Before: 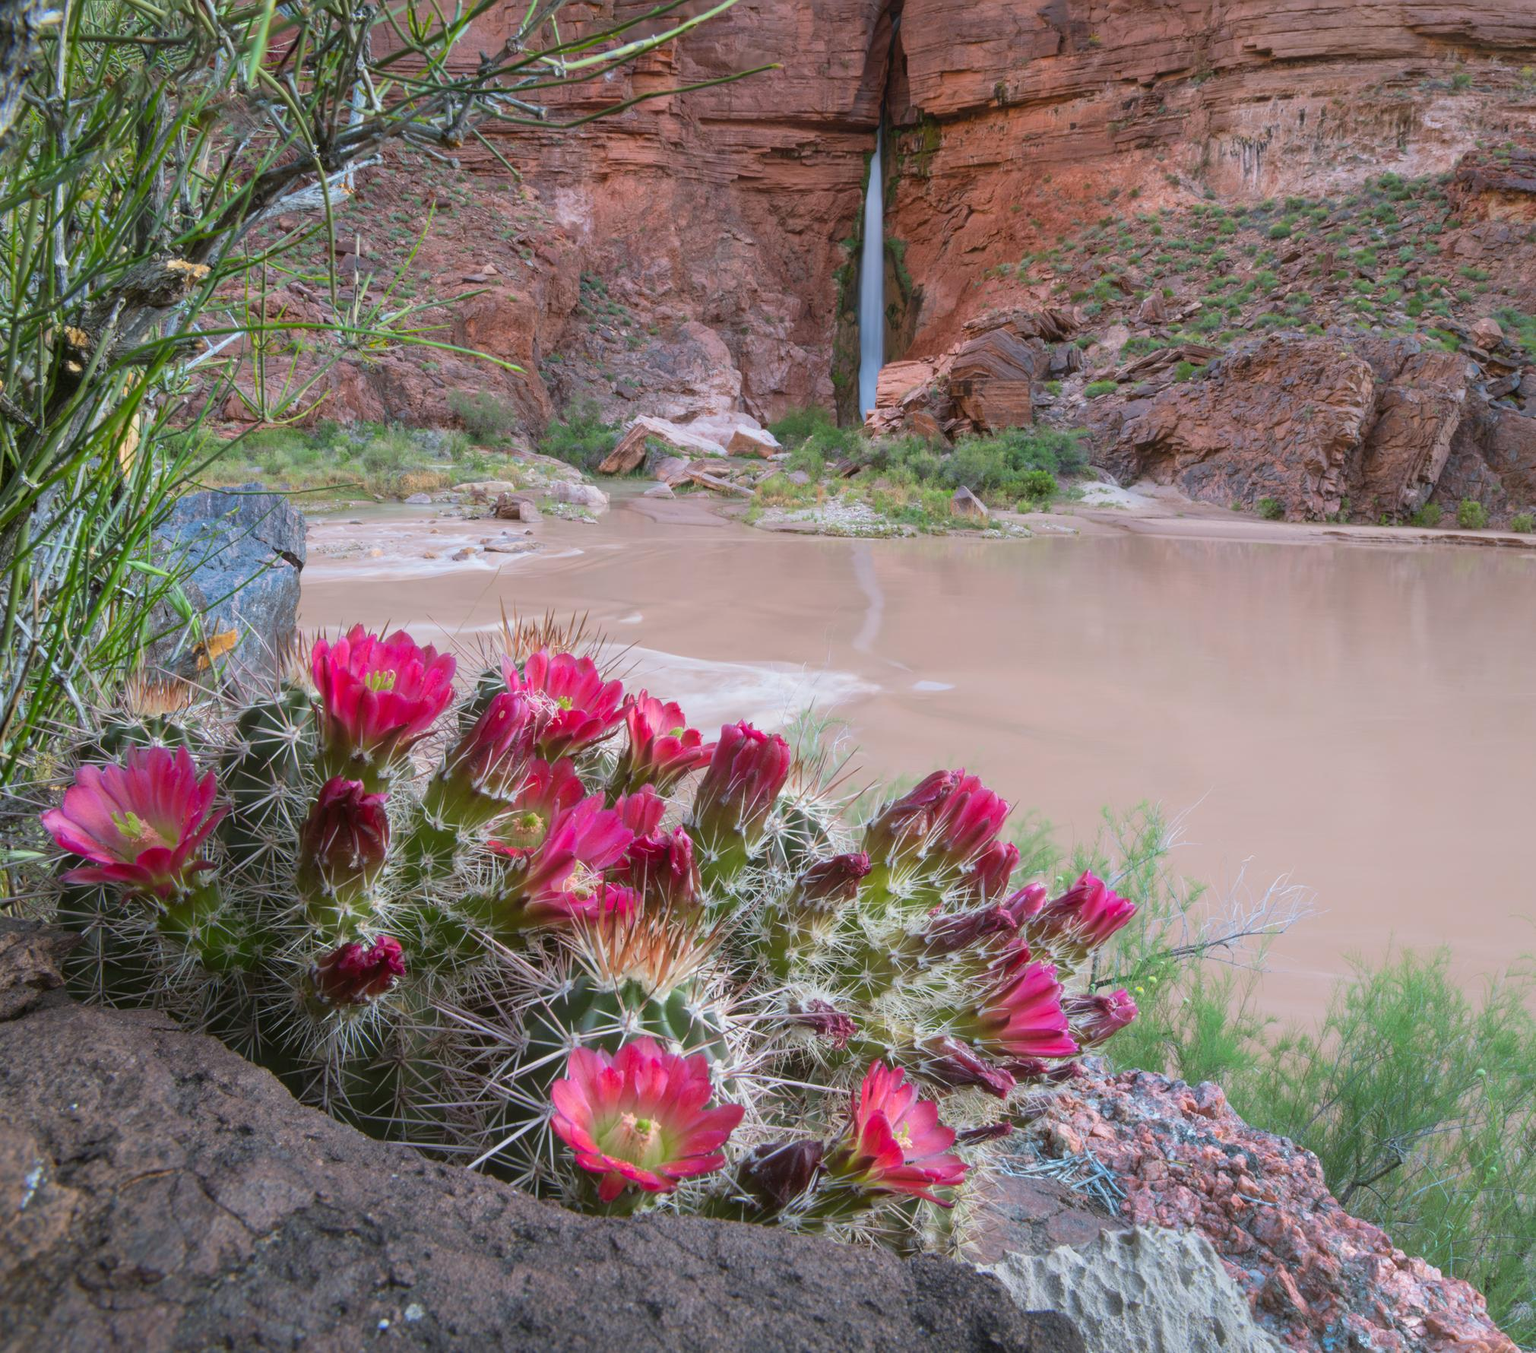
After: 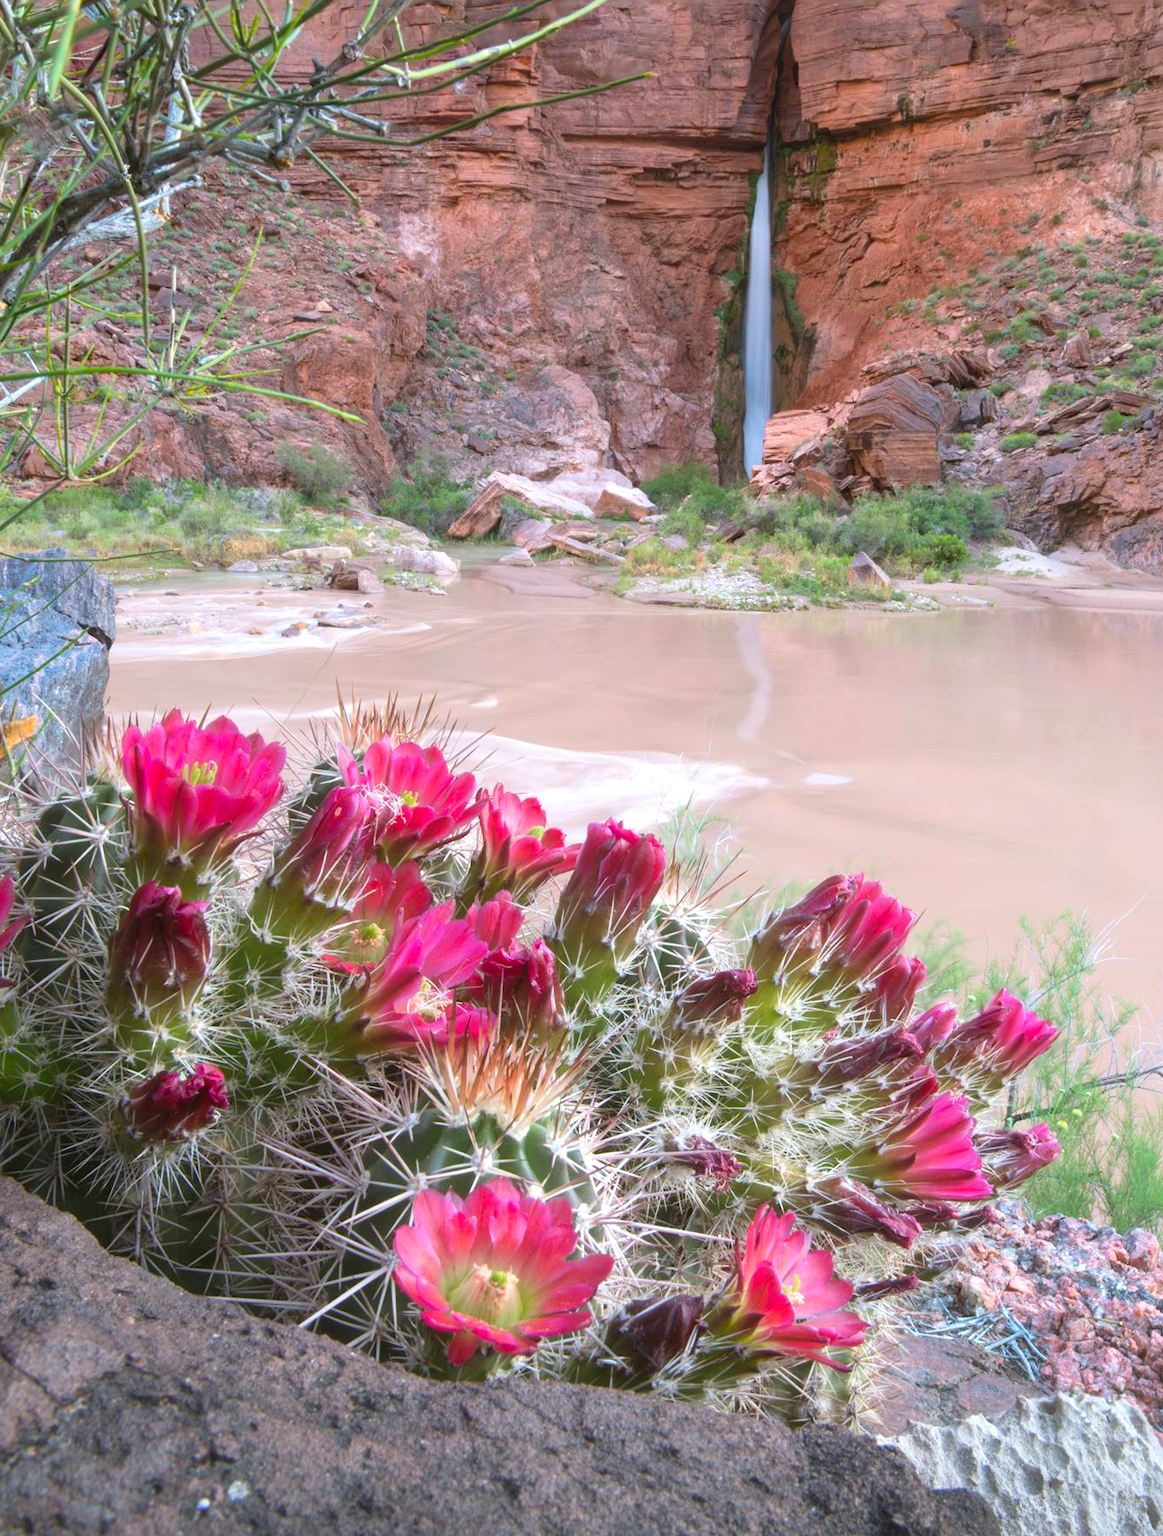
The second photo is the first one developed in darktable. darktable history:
exposure: exposure 0.559 EV, compensate highlight preservation false
crop and rotate: left 13.342%, right 19.991%
